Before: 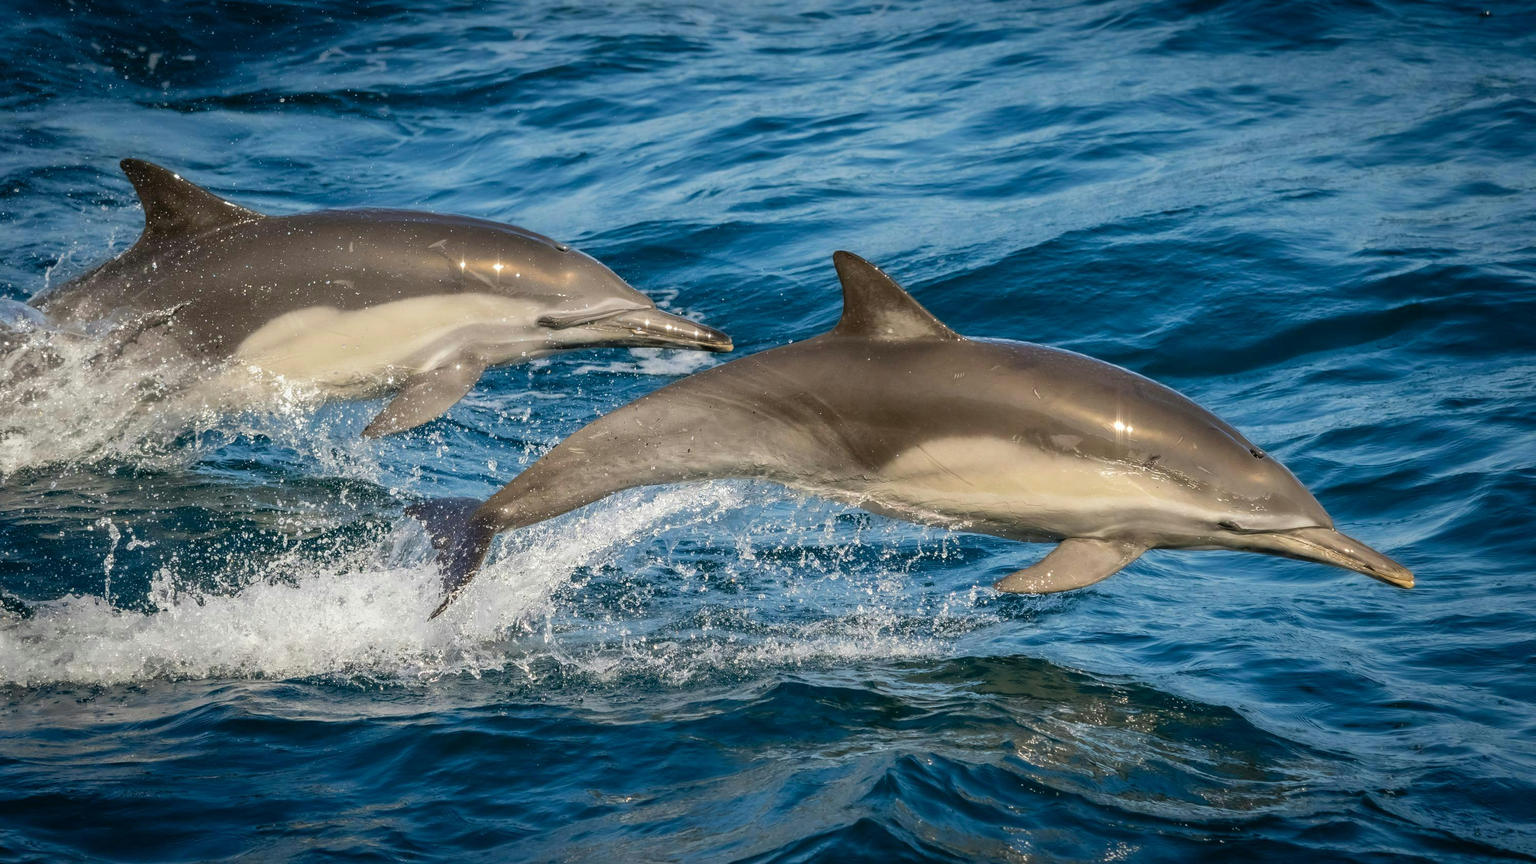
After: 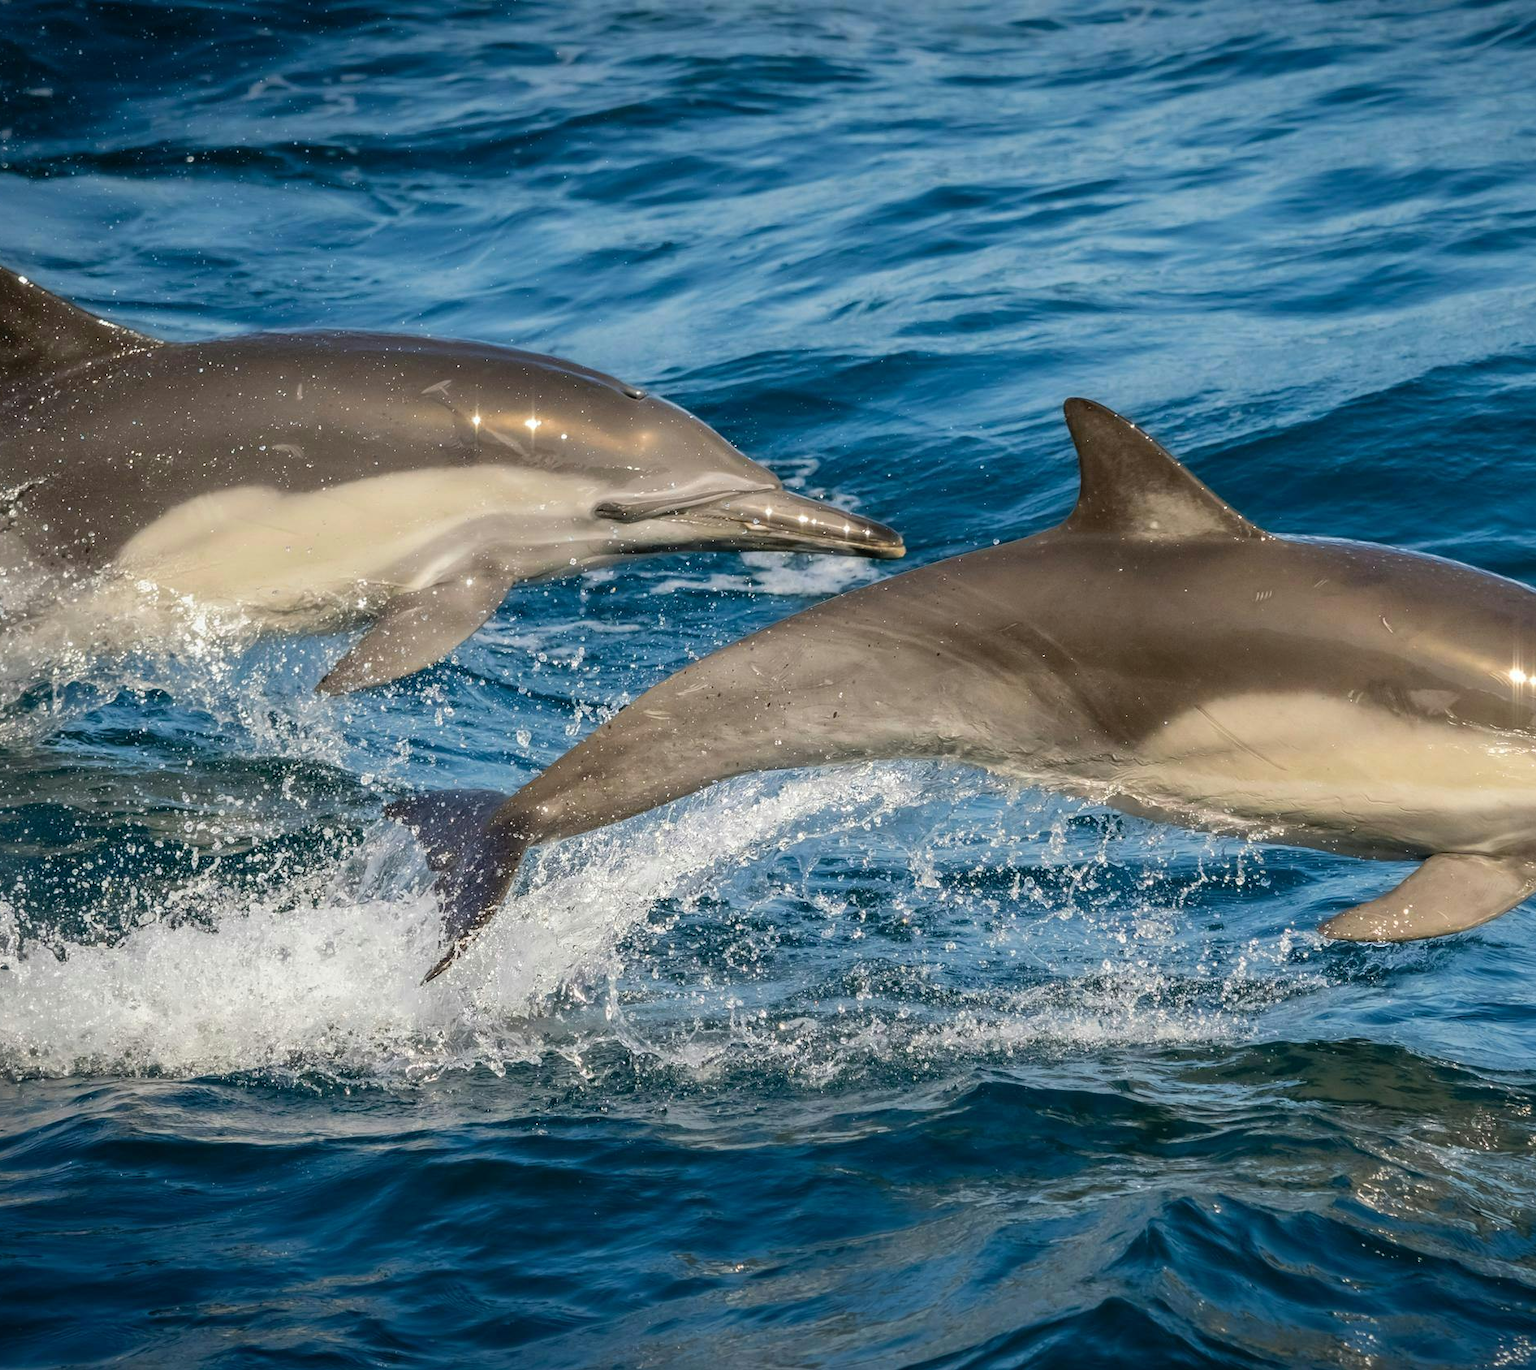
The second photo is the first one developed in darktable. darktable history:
crop: left 10.586%, right 26.334%
